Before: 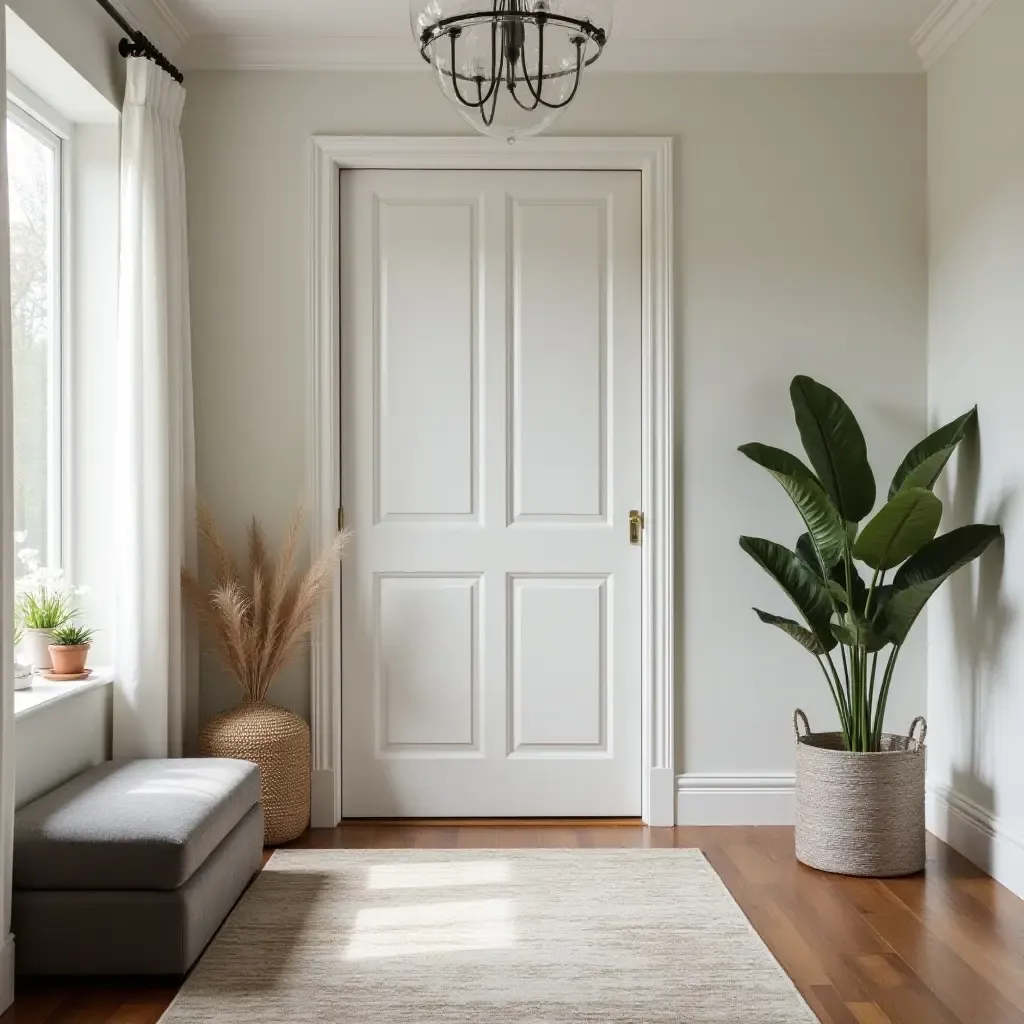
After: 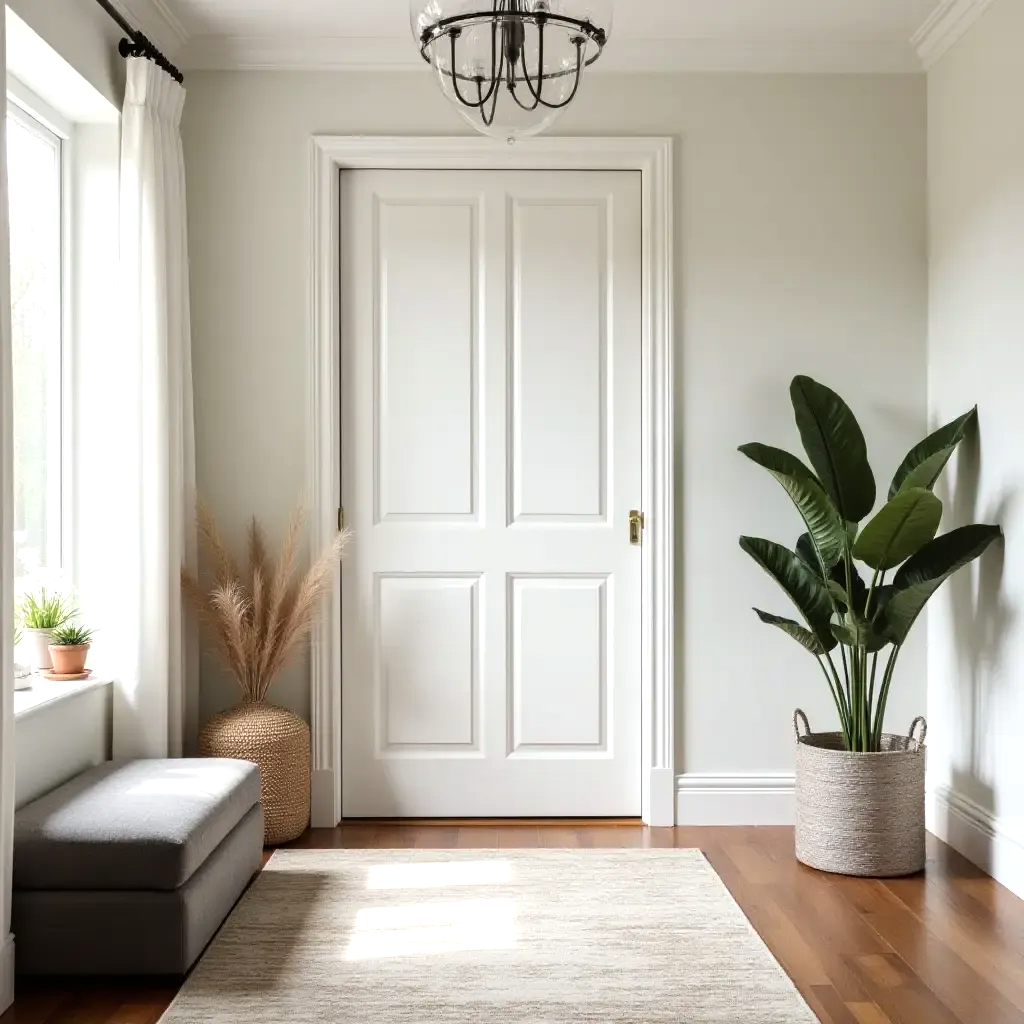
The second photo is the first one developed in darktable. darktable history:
tone equalizer: -8 EV -0.389 EV, -7 EV -0.422 EV, -6 EV -0.347 EV, -5 EV -0.239 EV, -3 EV 0.189 EV, -2 EV 0.339 EV, -1 EV 0.38 EV, +0 EV 0.398 EV
